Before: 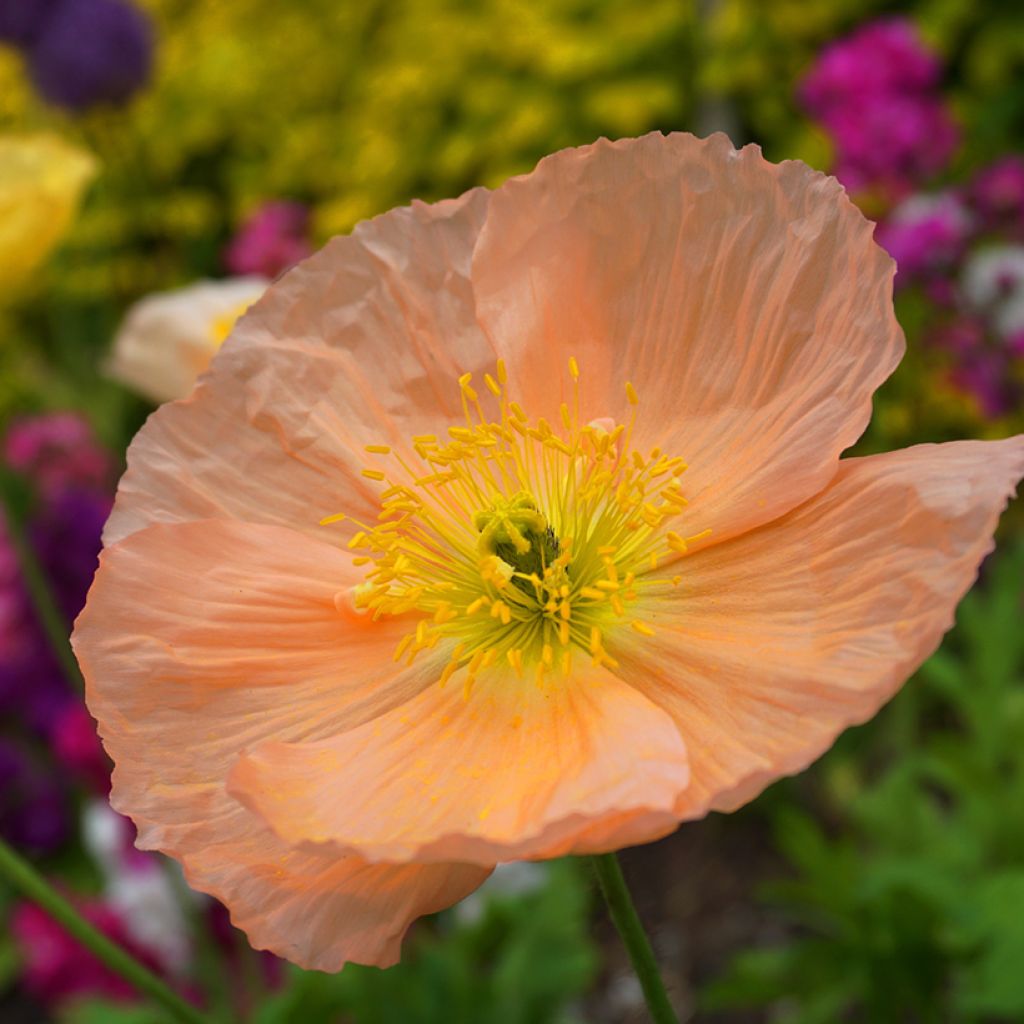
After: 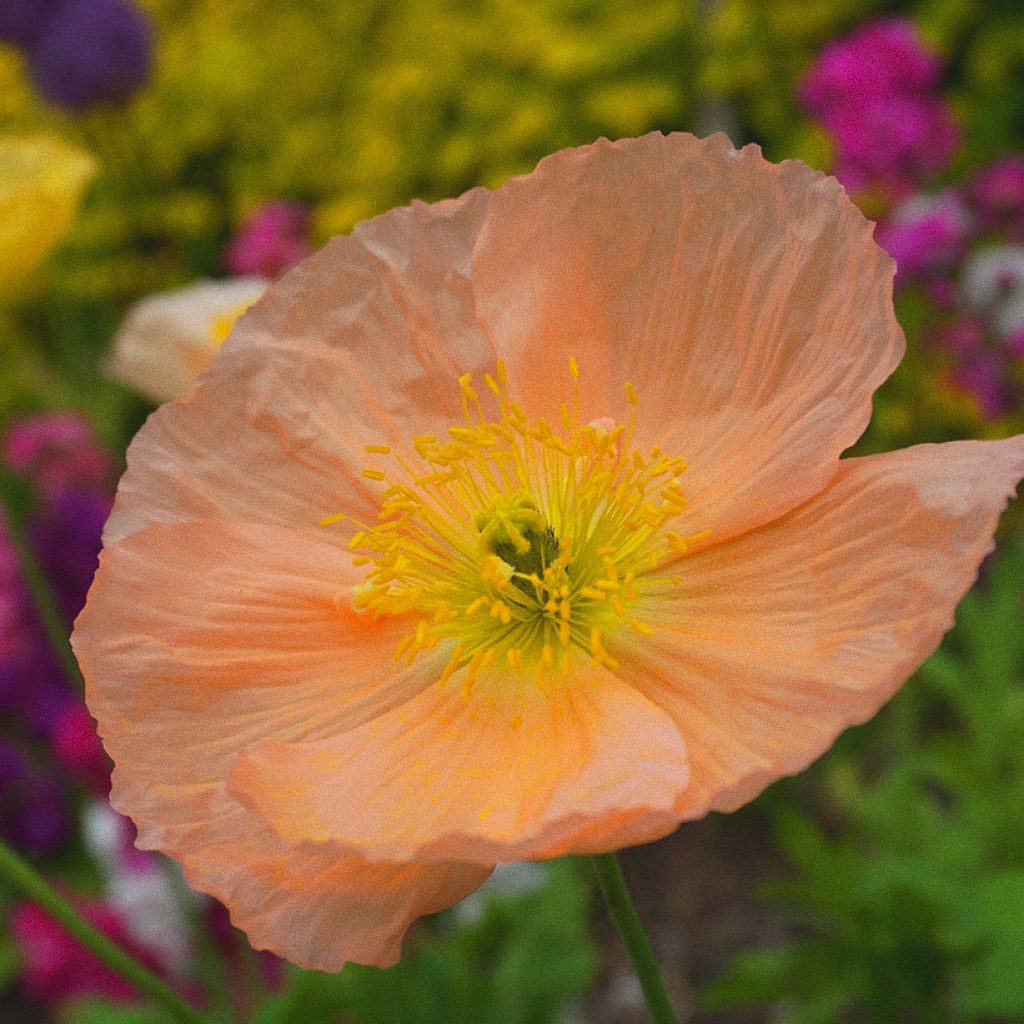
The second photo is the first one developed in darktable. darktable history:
grain: coarseness 0.09 ISO
local contrast: highlights 68%, shadows 68%, detail 82%, midtone range 0.325
